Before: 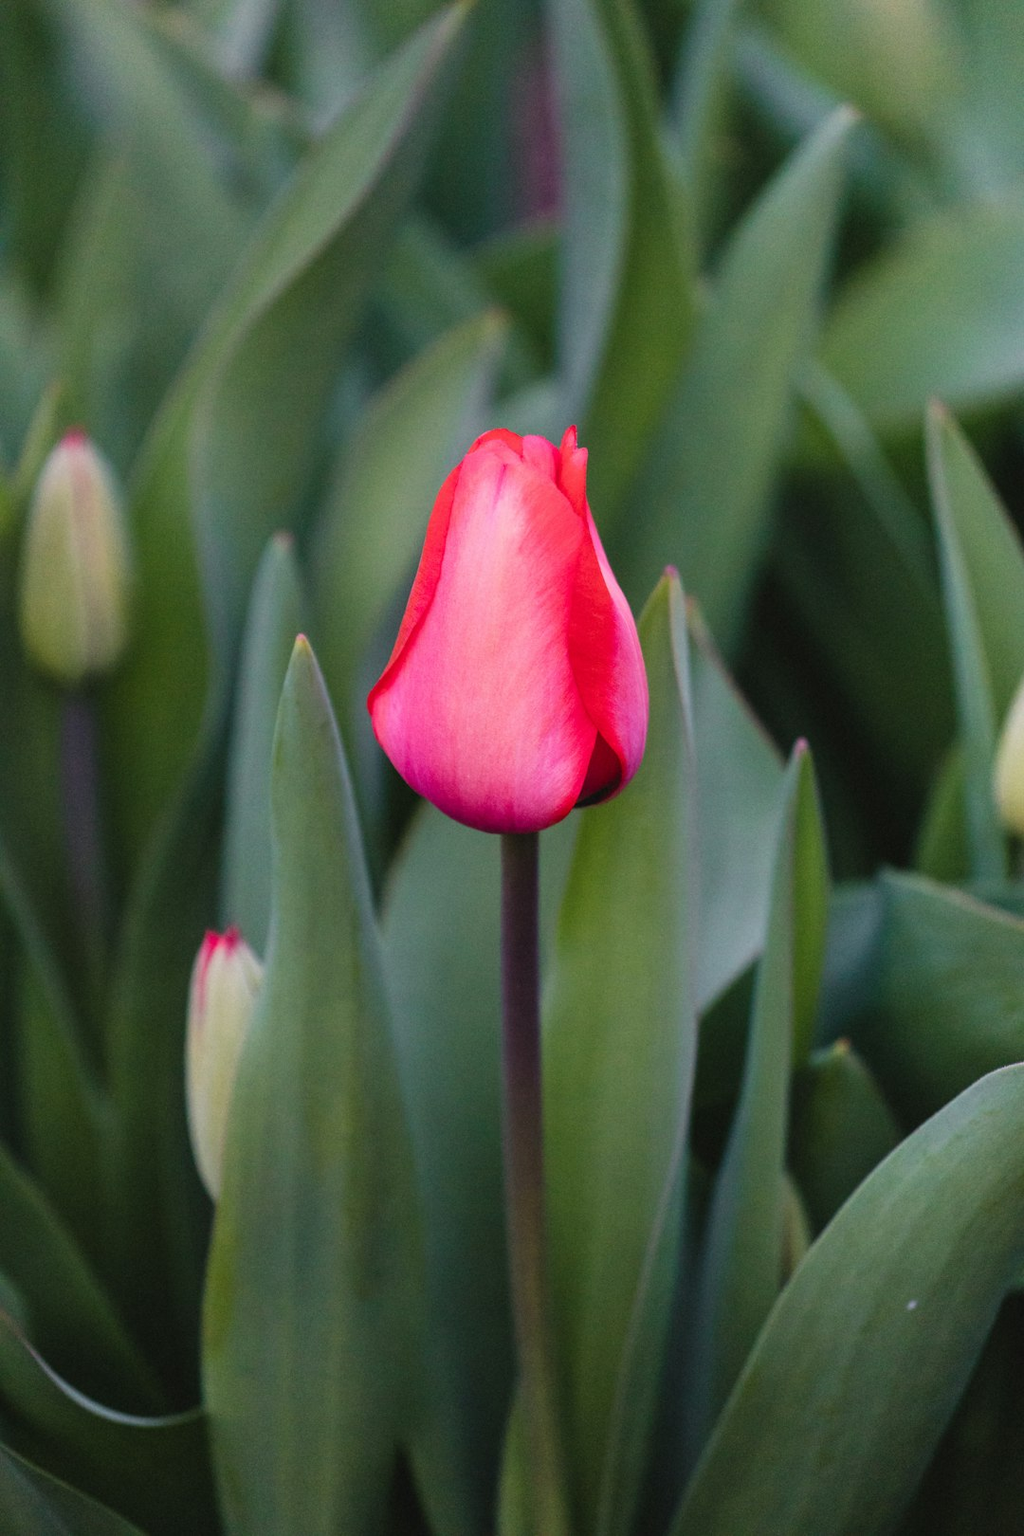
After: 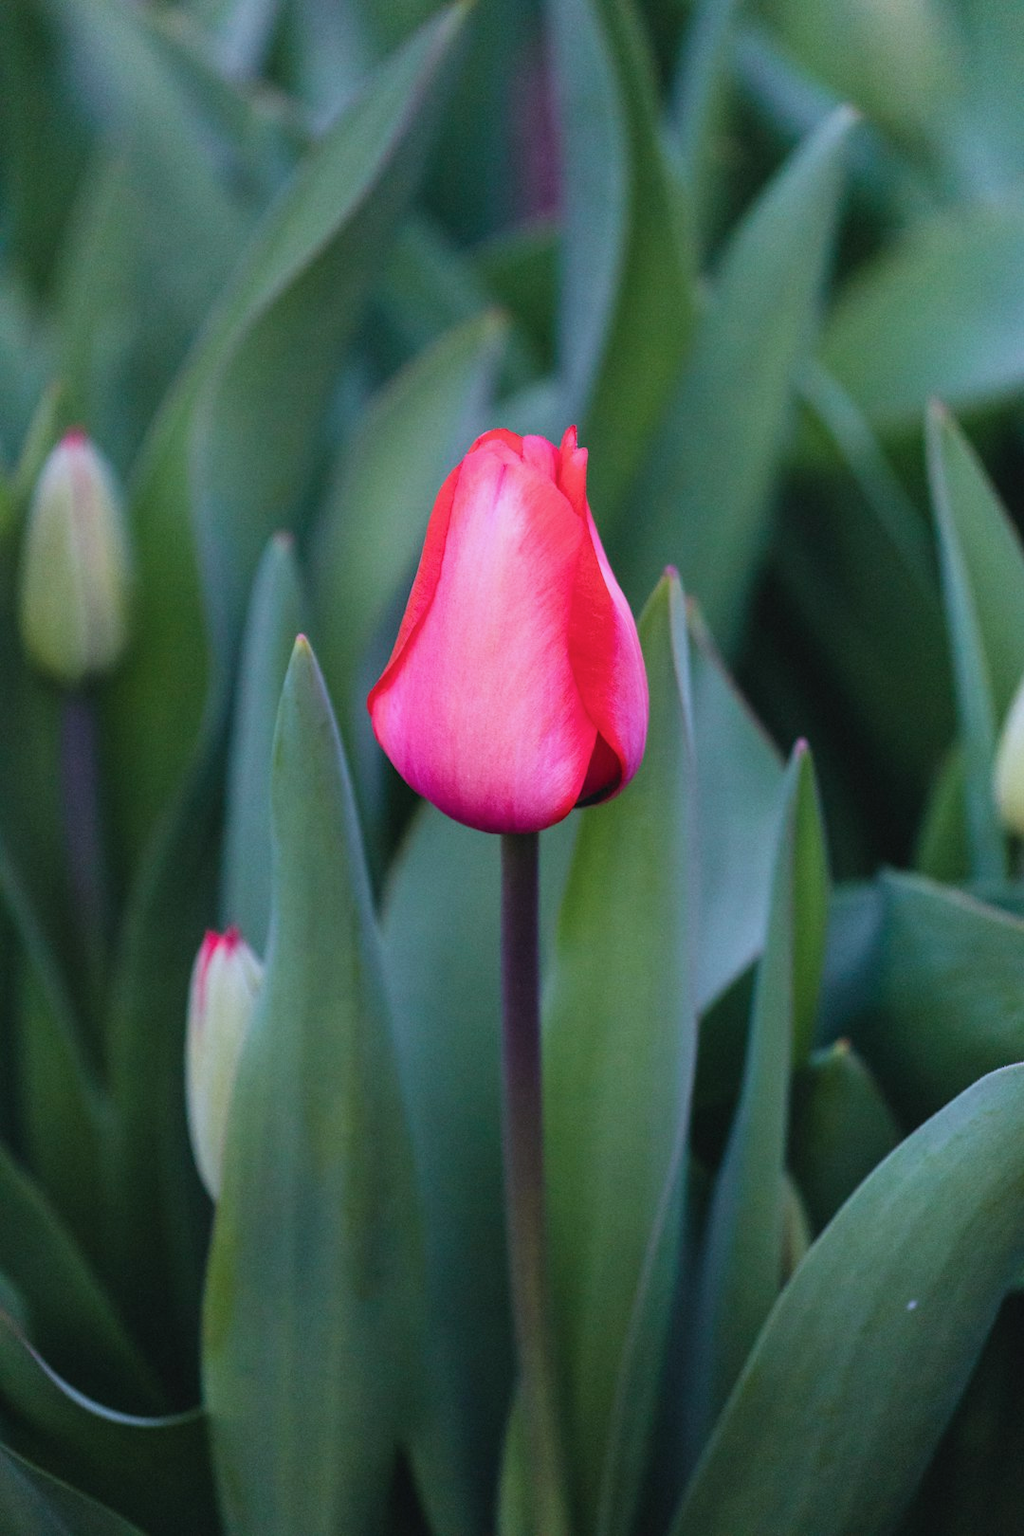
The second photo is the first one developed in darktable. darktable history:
exposure: exposure 0.014 EV, compensate highlight preservation false
color calibration: x 0.38, y 0.391, temperature 4086.74 K
